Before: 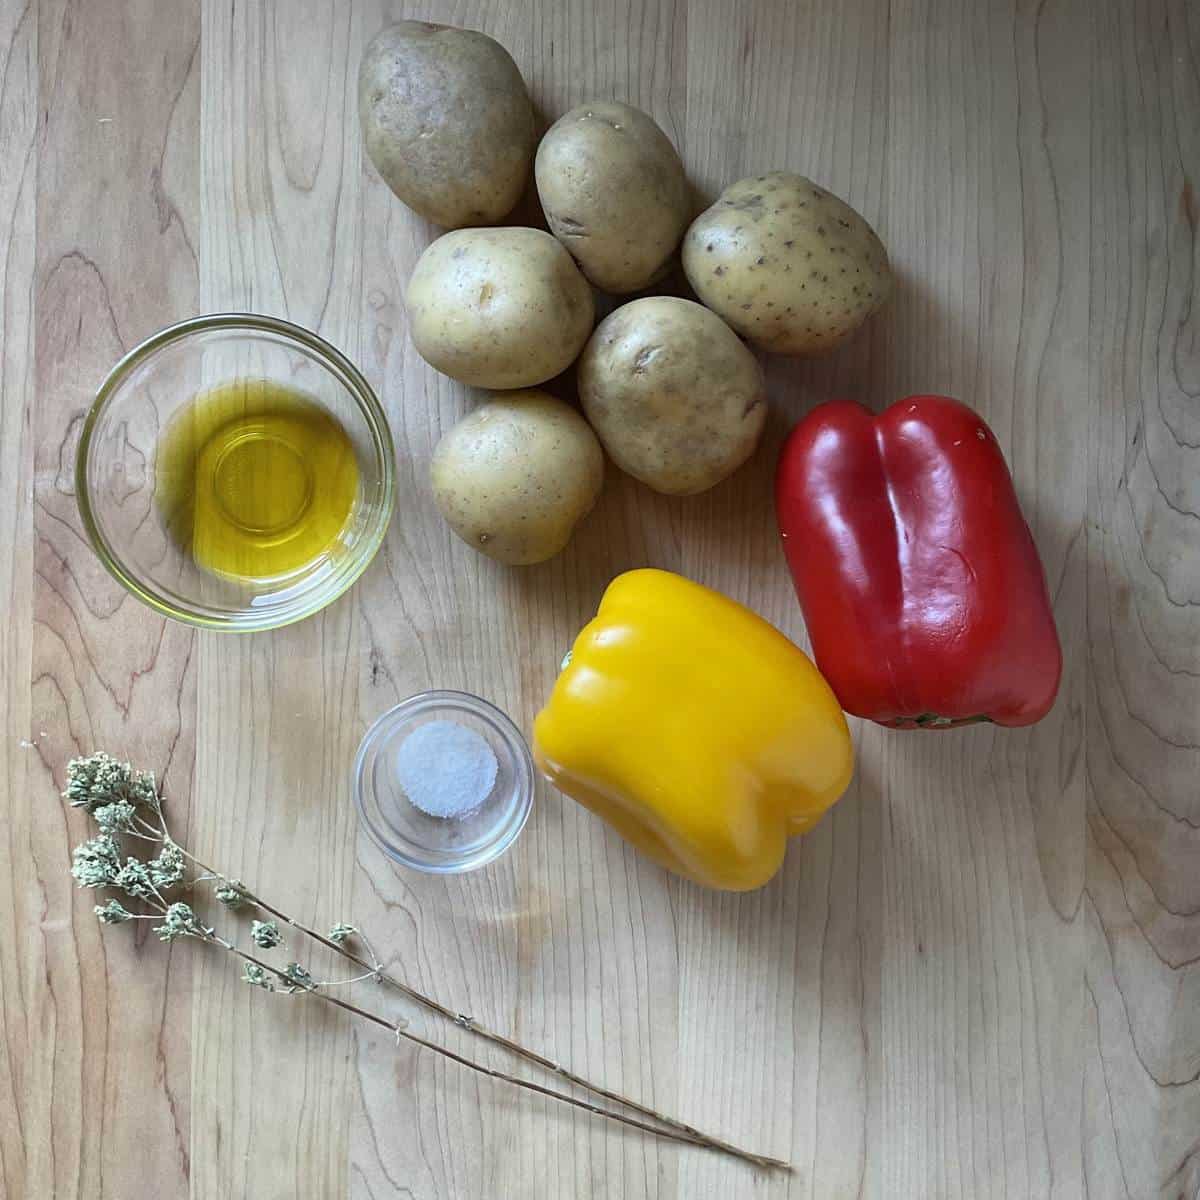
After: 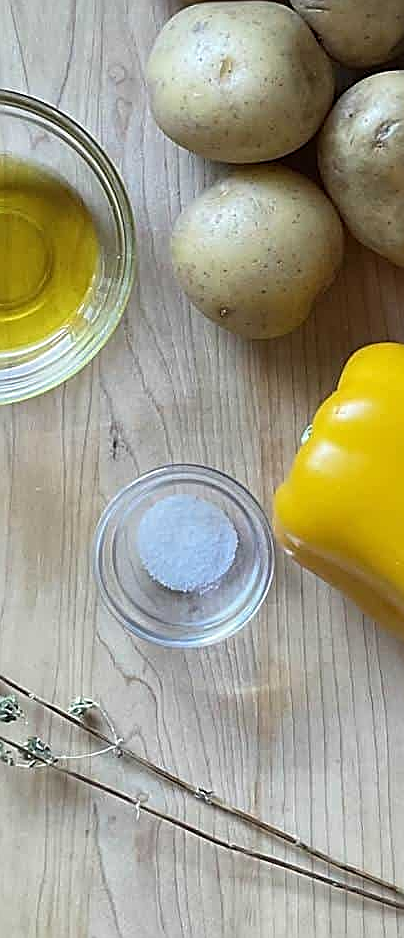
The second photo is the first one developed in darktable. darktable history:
sharpen: amount 0.903
crop and rotate: left 21.746%, top 18.851%, right 44.55%, bottom 2.971%
